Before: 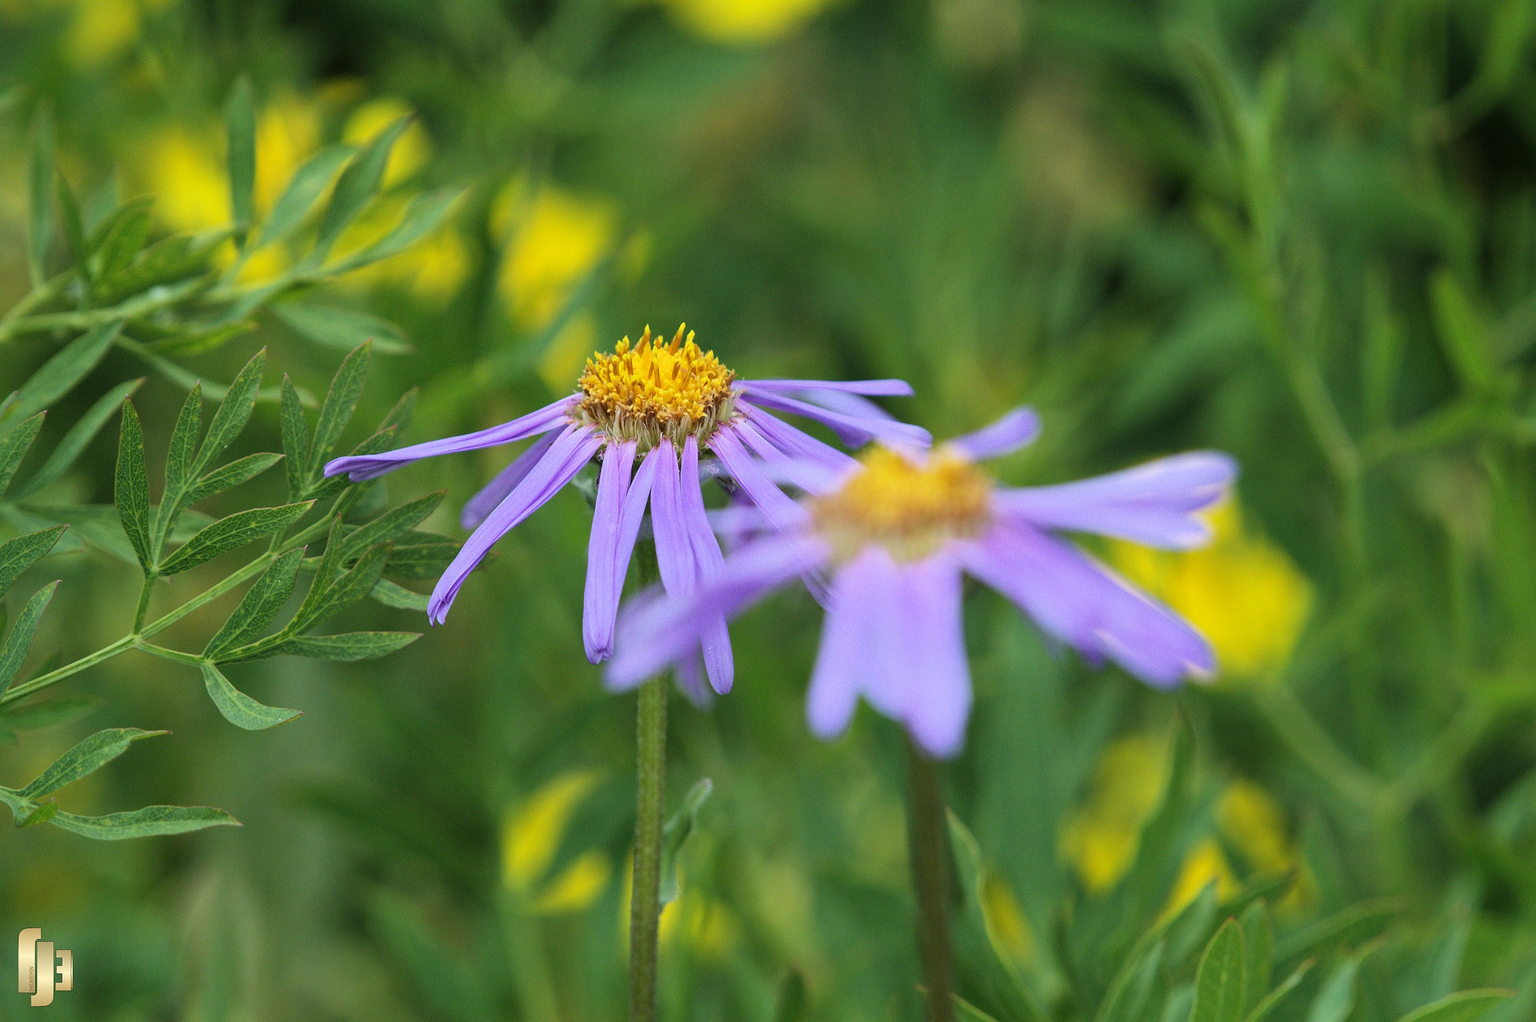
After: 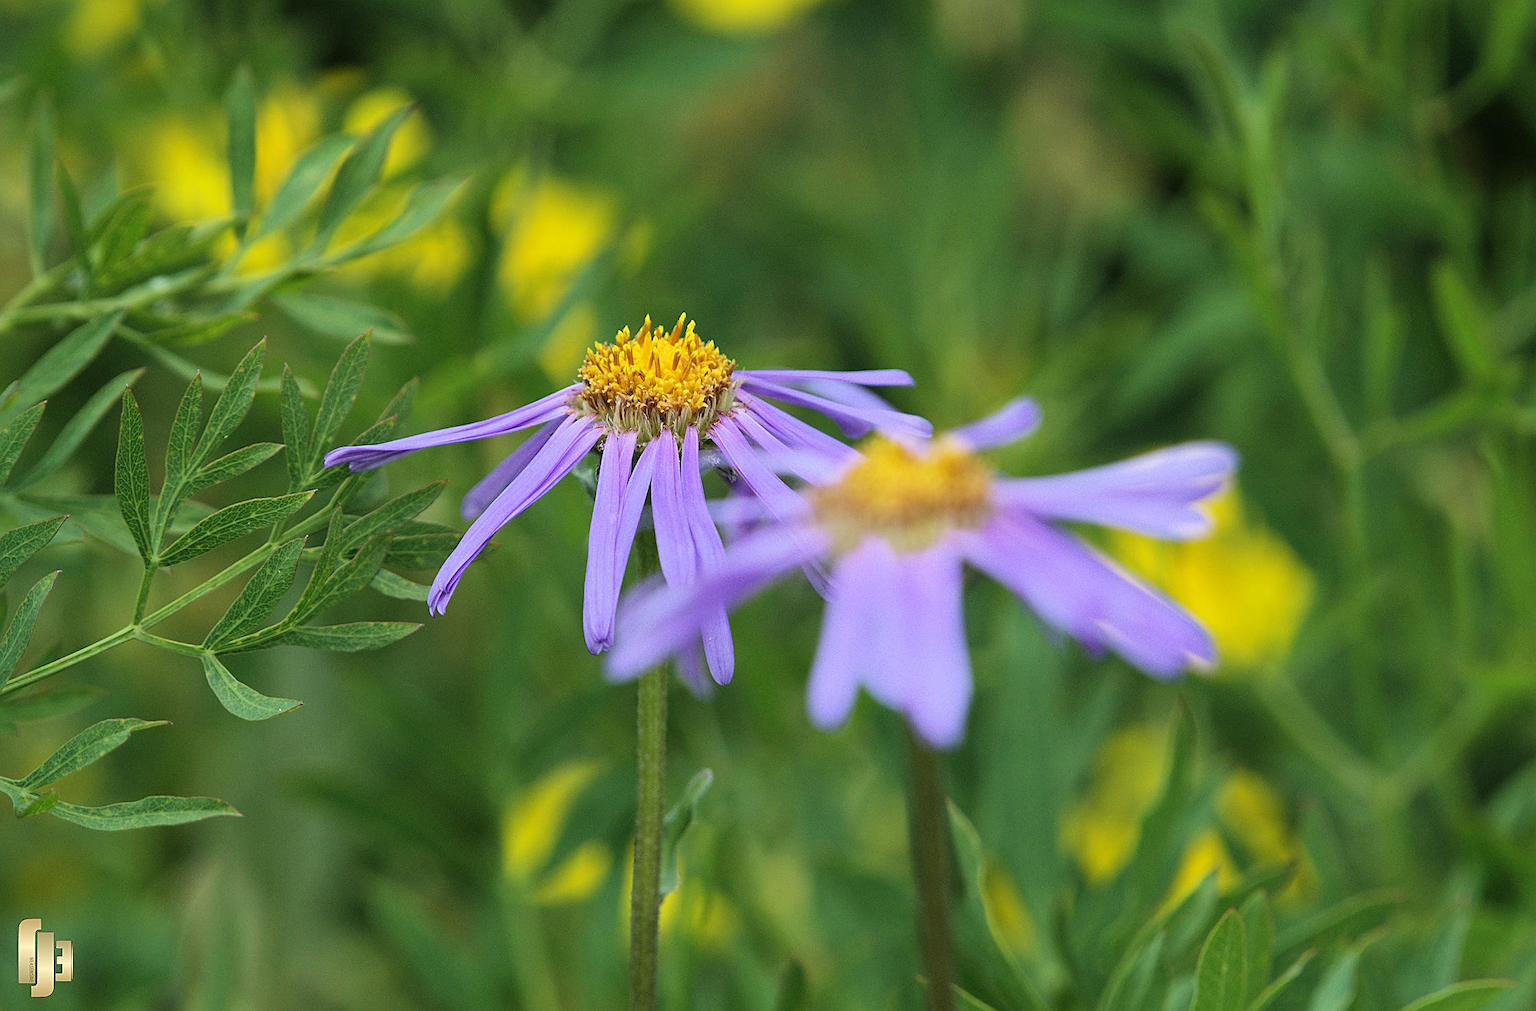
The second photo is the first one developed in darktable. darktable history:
sharpen: on, module defaults
crop: top 1.049%, right 0.001%
